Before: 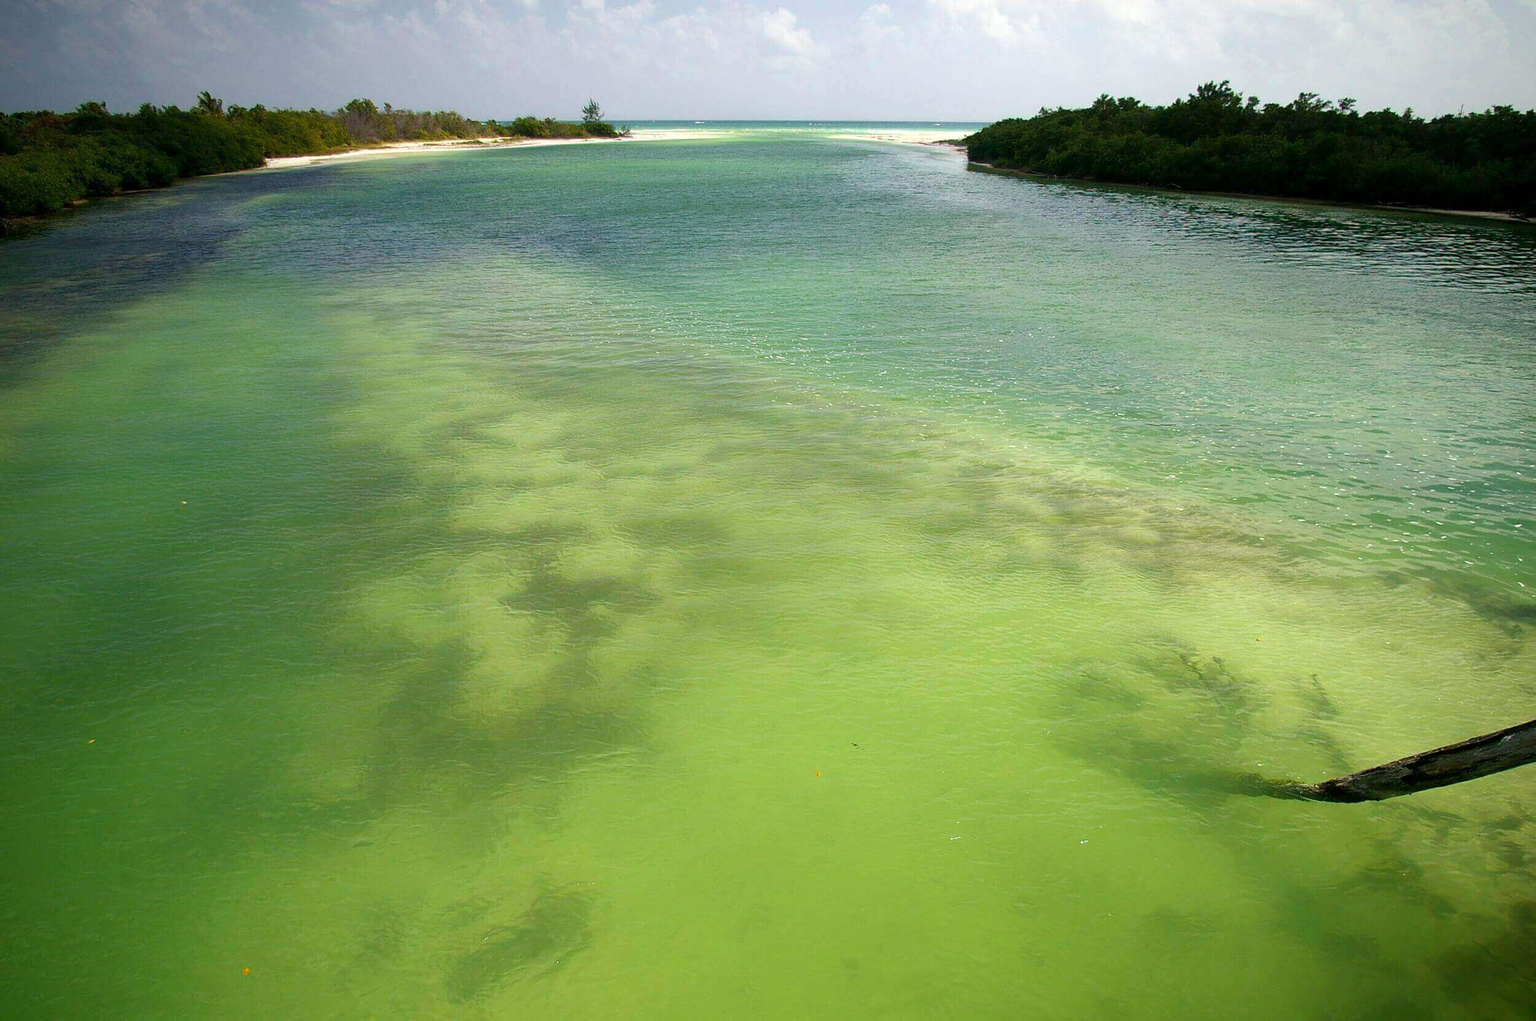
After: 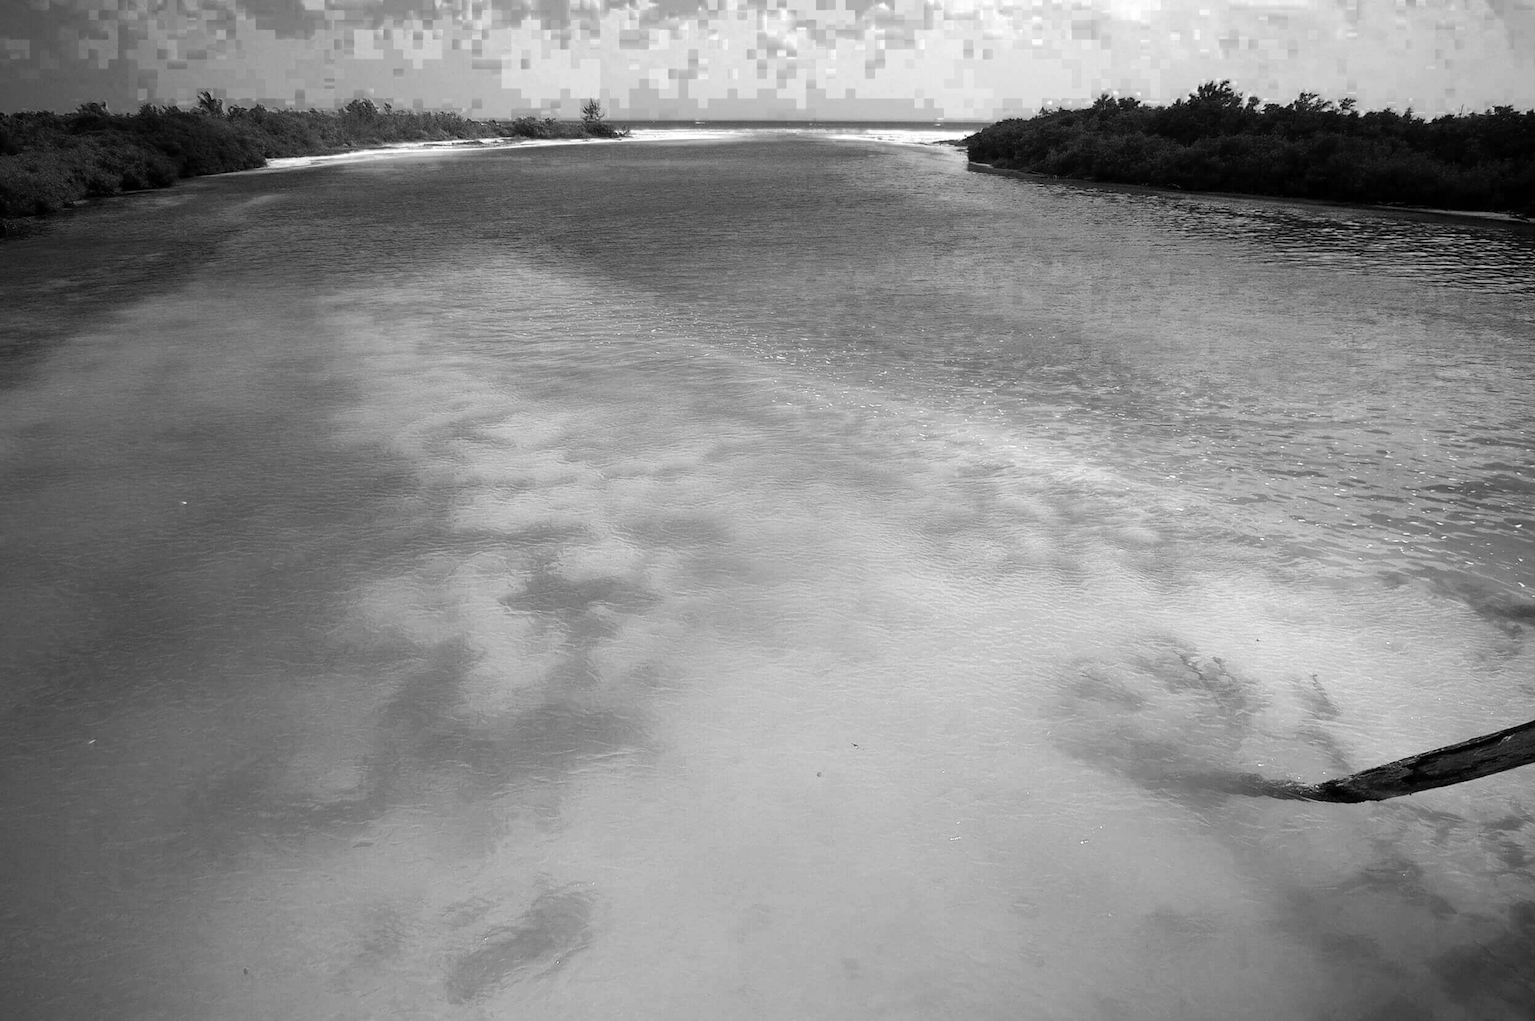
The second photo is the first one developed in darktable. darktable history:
contrast brightness saturation: contrast 0.041, saturation 0.16
color zones: curves: ch0 [(0.002, 0.589) (0.107, 0.484) (0.146, 0.249) (0.217, 0.352) (0.309, 0.525) (0.39, 0.404) (0.455, 0.169) (0.597, 0.055) (0.724, 0.212) (0.775, 0.691) (0.869, 0.571) (1, 0.587)]; ch1 [(0, 0) (0.143, 0) (0.286, 0) (0.429, 0) (0.571, 0) (0.714, 0) (0.857, 0)]
